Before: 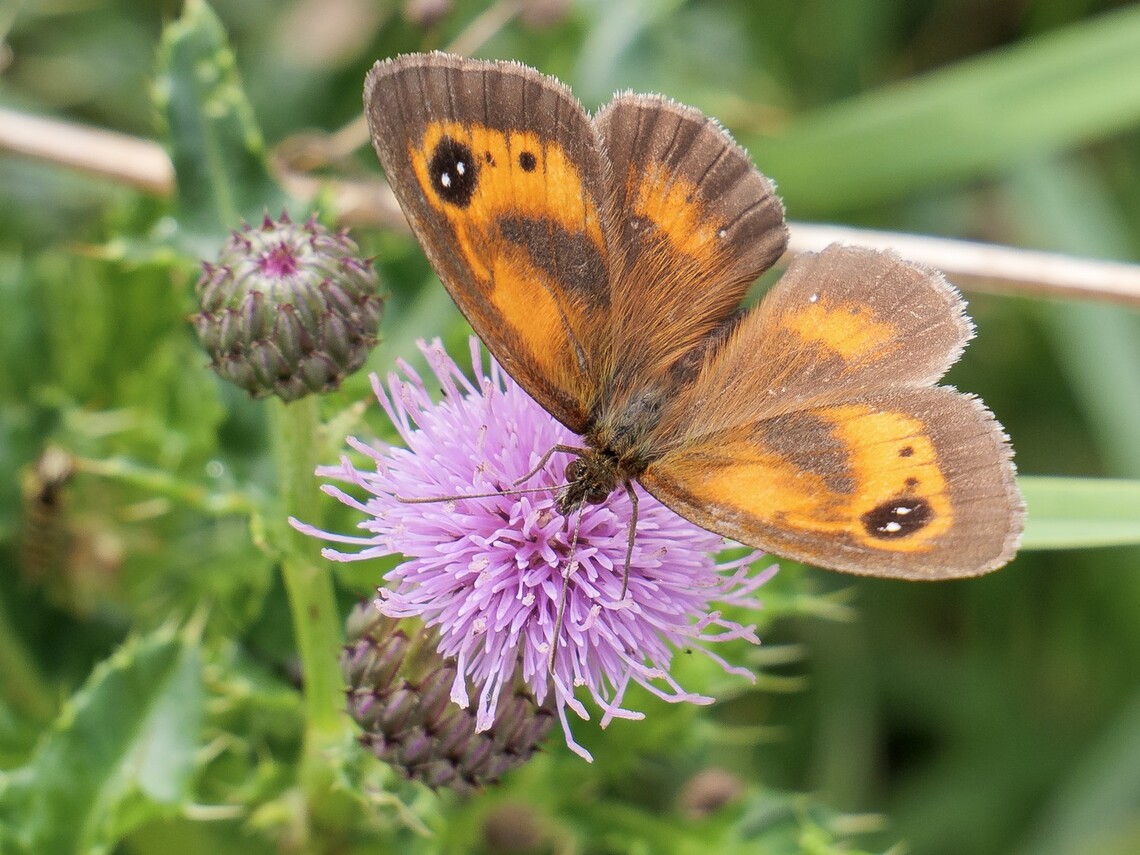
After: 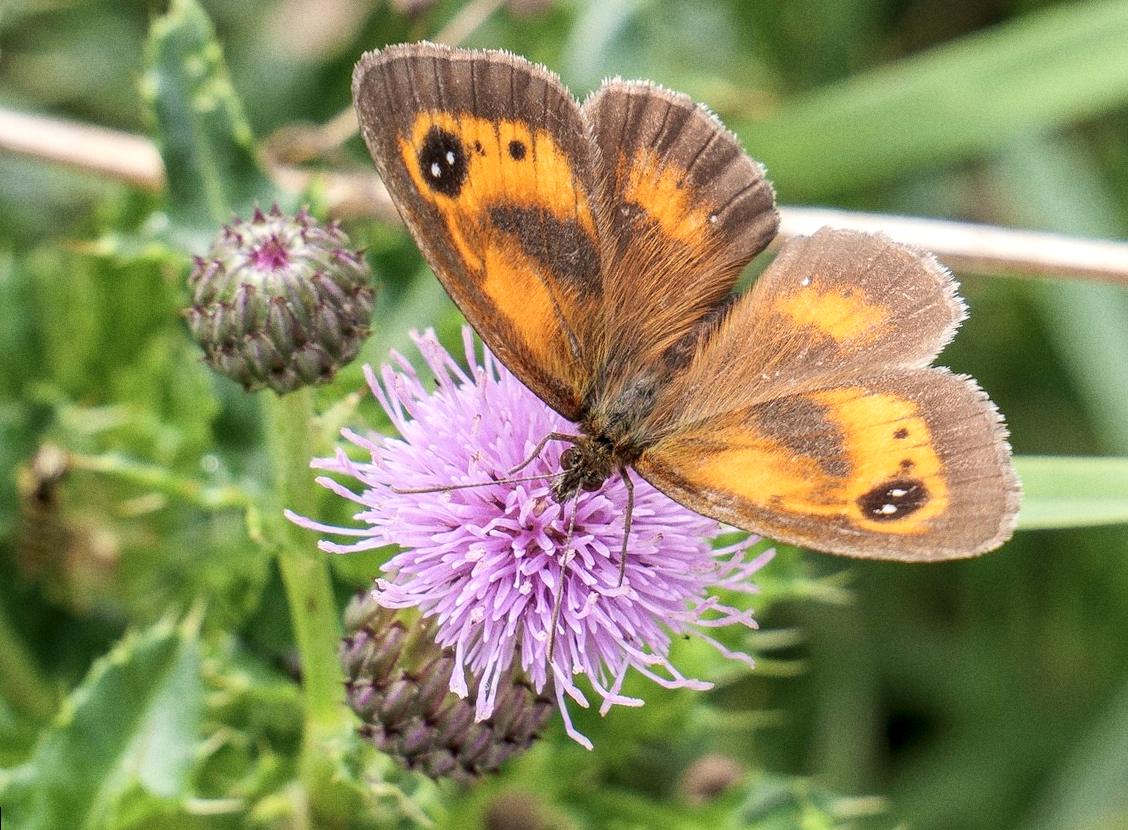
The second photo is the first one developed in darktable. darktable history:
exposure: black level correction -0.001, exposure 0.08 EV, compensate highlight preservation false
rotate and perspective: rotation -1°, crop left 0.011, crop right 0.989, crop top 0.025, crop bottom 0.975
local contrast: on, module defaults
grain: coarseness 0.09 ISO
contrast brightness saturation: contrast 0.1, brightness 0.02, saturation 0.02
